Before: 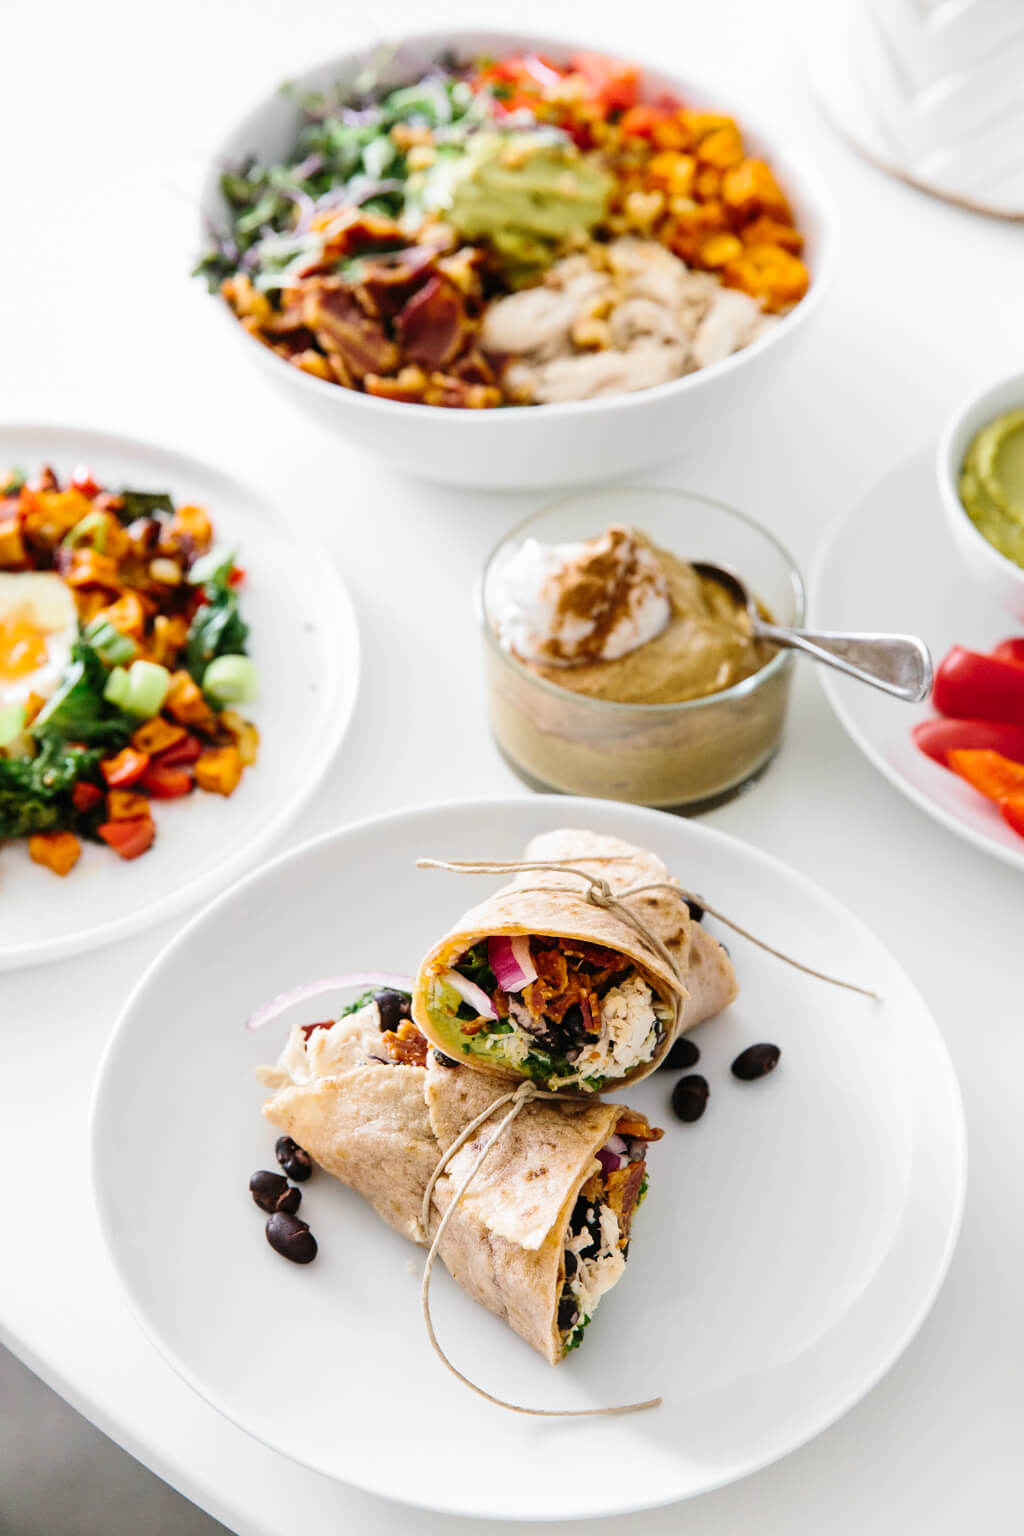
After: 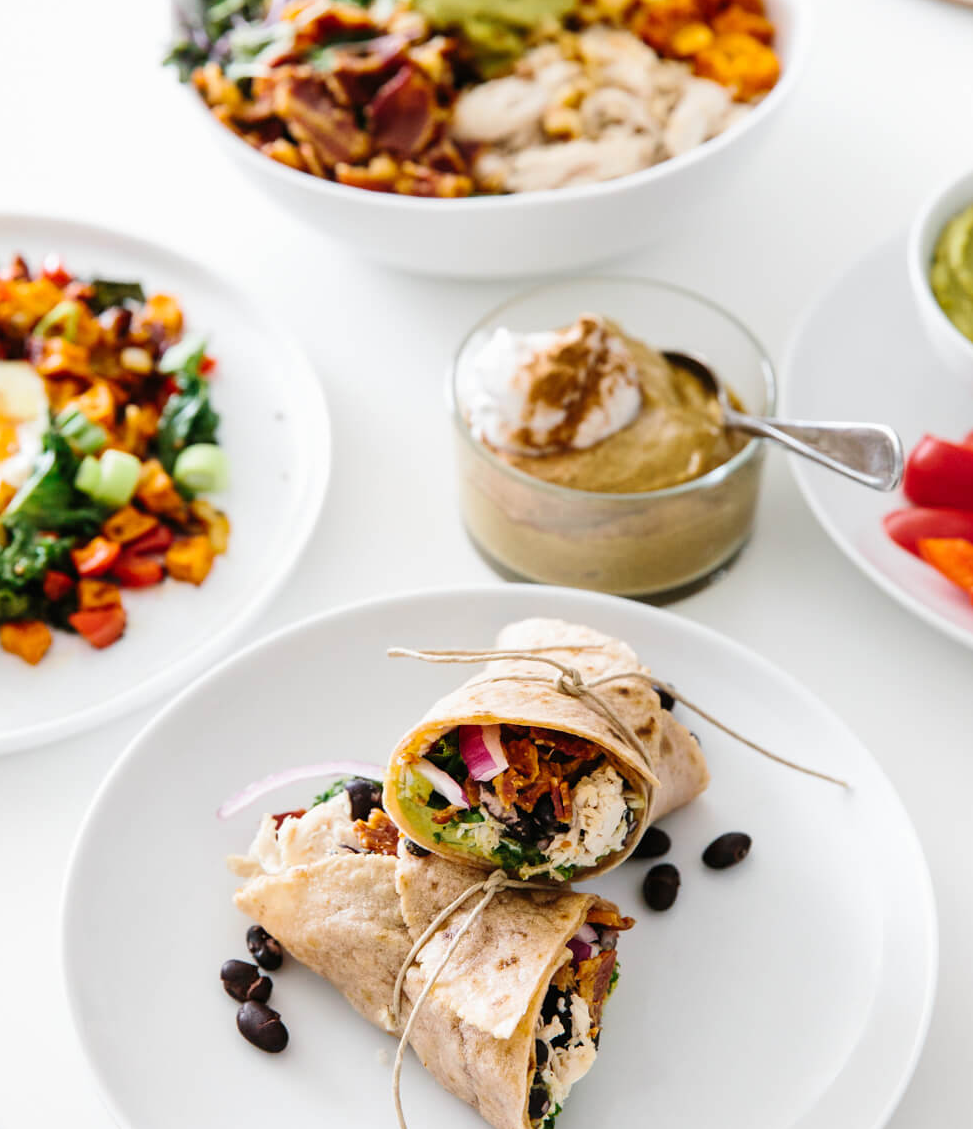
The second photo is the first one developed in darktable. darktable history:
crop and rotate: left 2.881%, top 13.783%, right 2.024%, bottom 12.696%
